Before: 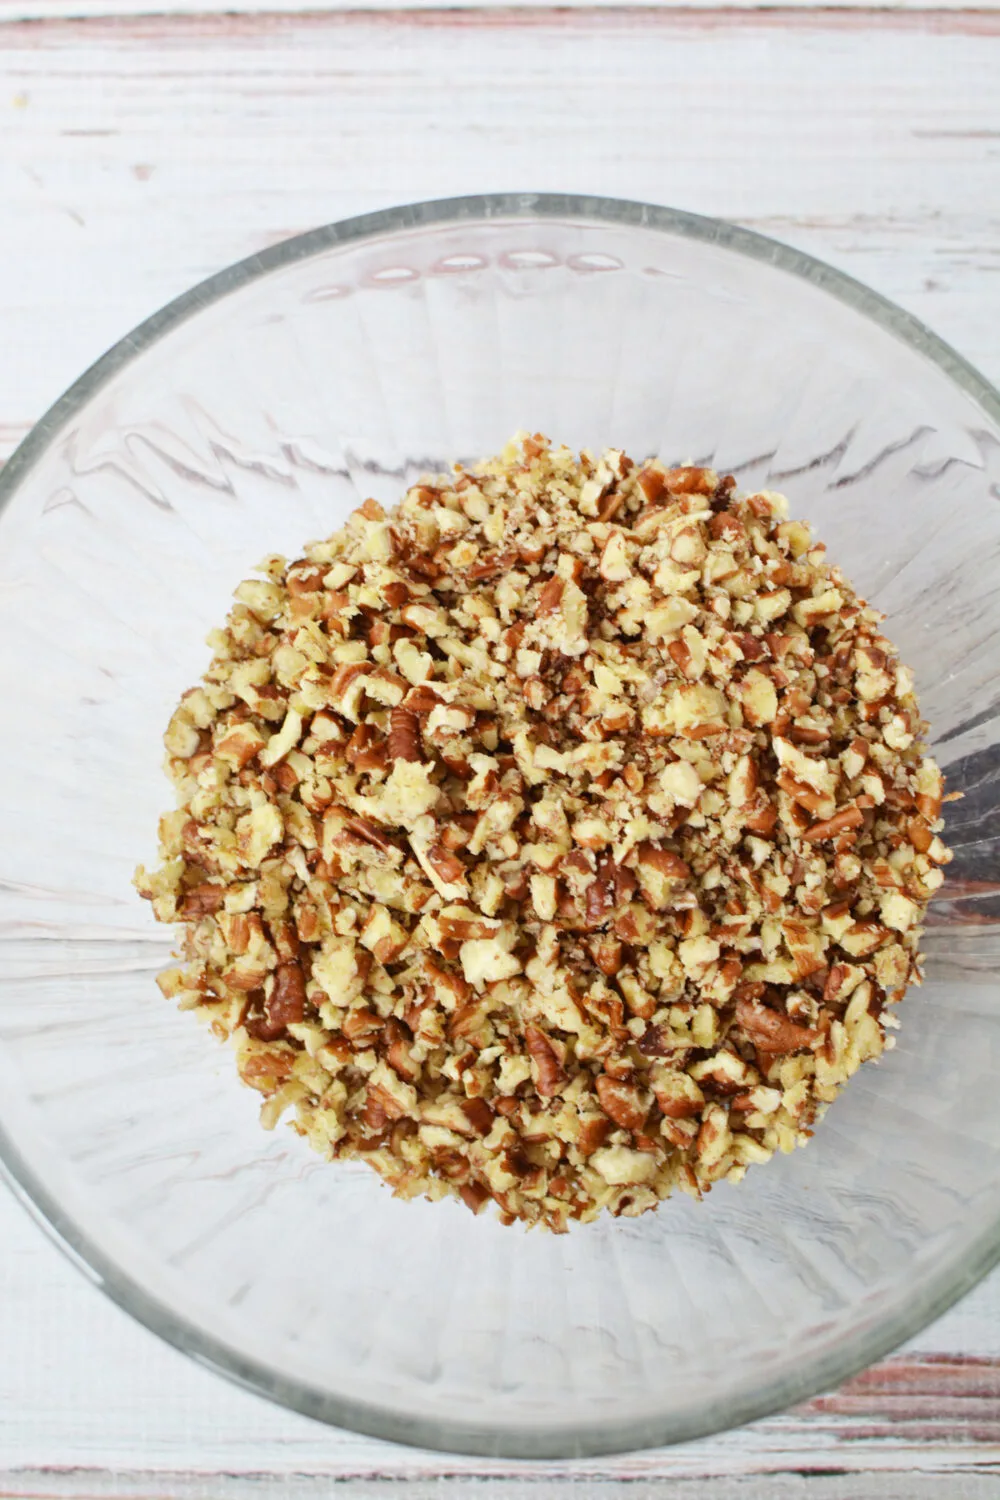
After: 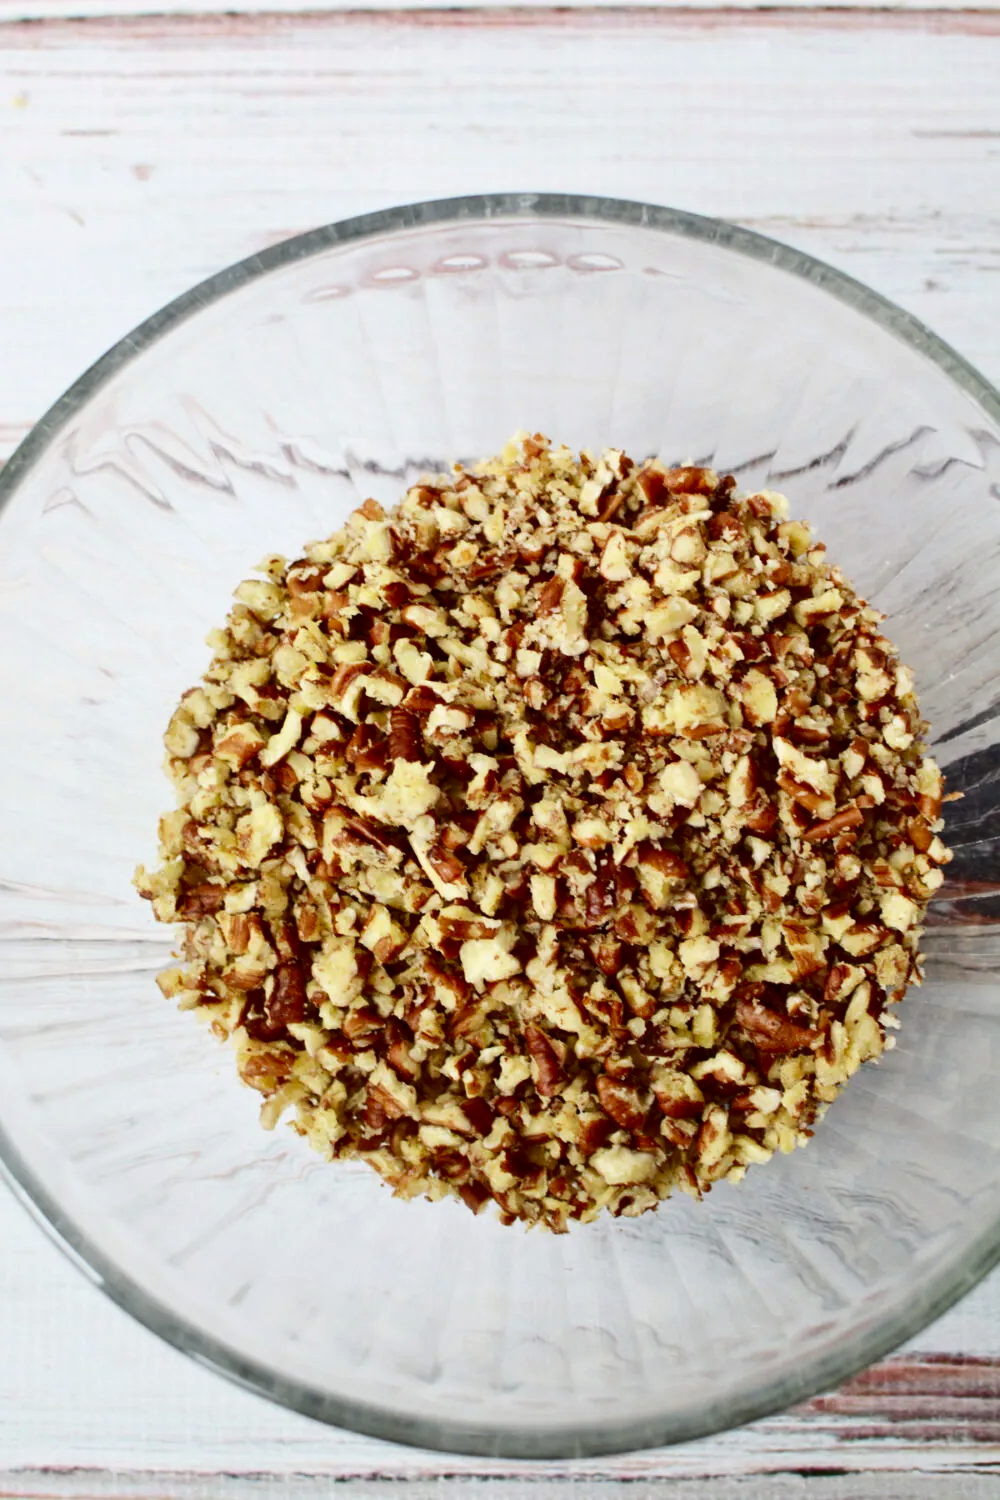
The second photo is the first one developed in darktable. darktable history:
contrast brightness saturation: contrast 0.19, brightness -0.231, saturation 0.109
